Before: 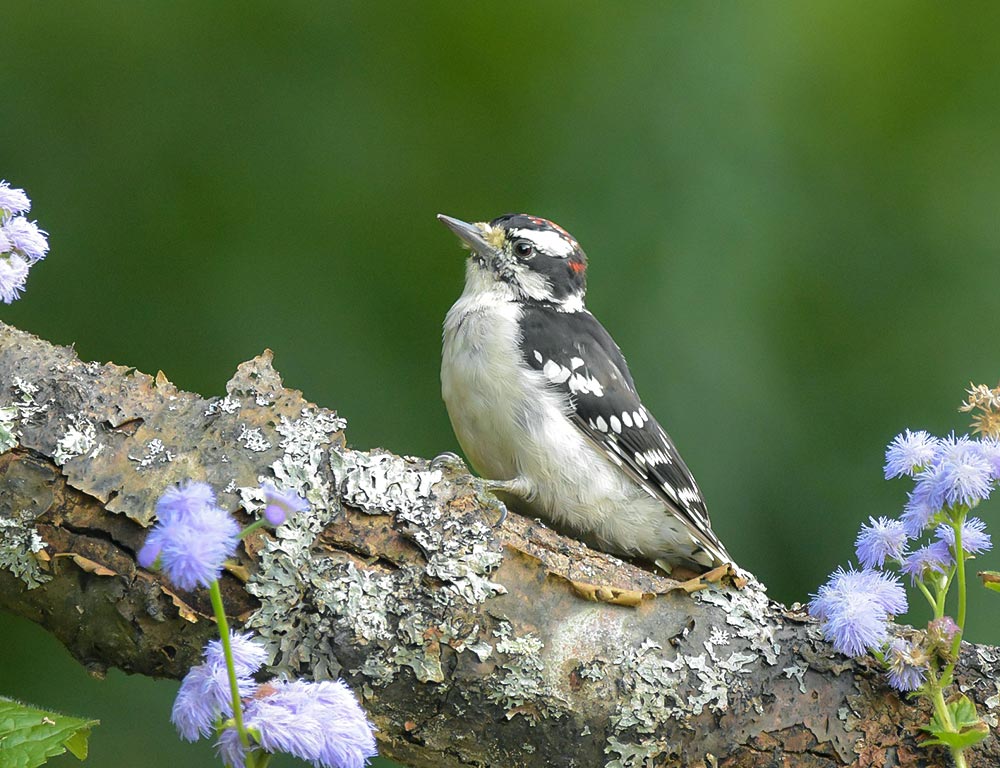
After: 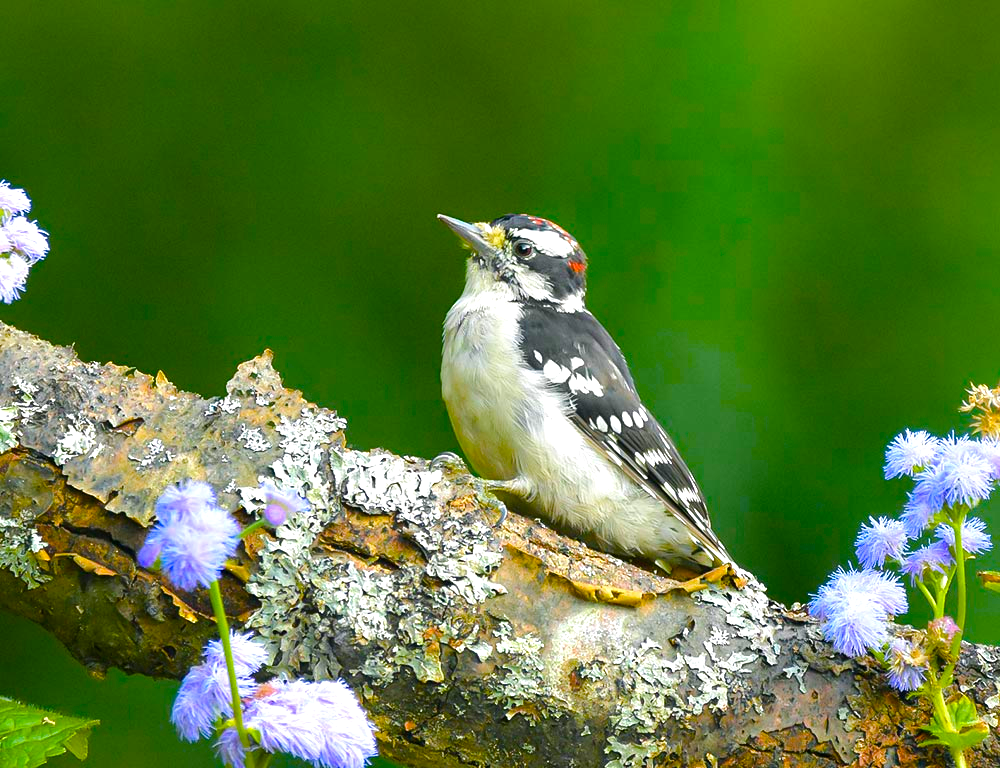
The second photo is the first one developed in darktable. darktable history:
color balance rgb: linear chroma grading › shadows 10%, linear chroma grading › highlights 10%, linear chroma grading › global chroma 15%, linear chroma grading › mid-tones 15%, perceptual saturation grading › global saturation 40%, perceptual saturation grading › highlights -25%, perceptual saturation grading › mid-tones 35%, perceptual saturation grading › shadows 35%, perceptual brilliance grading › global brilliance 11.29%, global vibrance 11.29%
contrast brightness saturation: contrast 0.08, saturation 0.02
